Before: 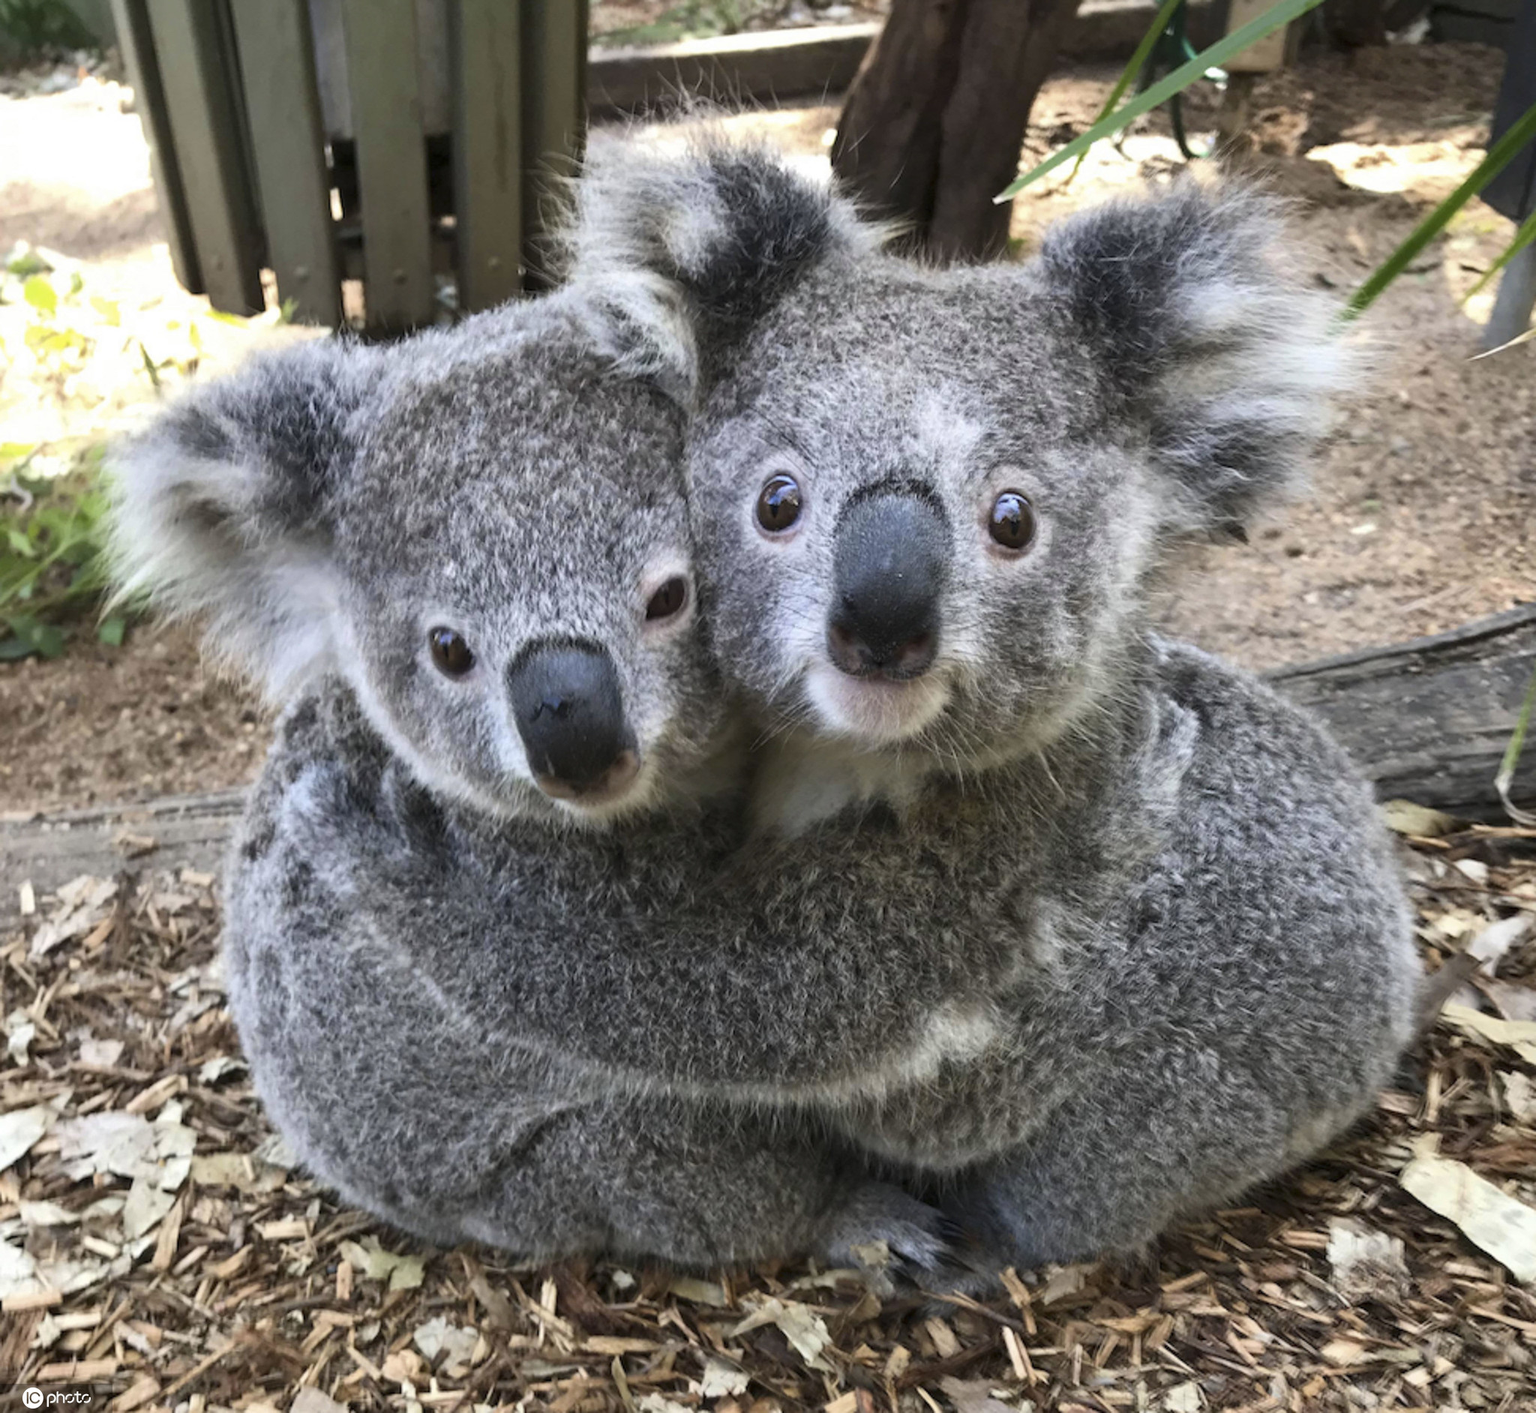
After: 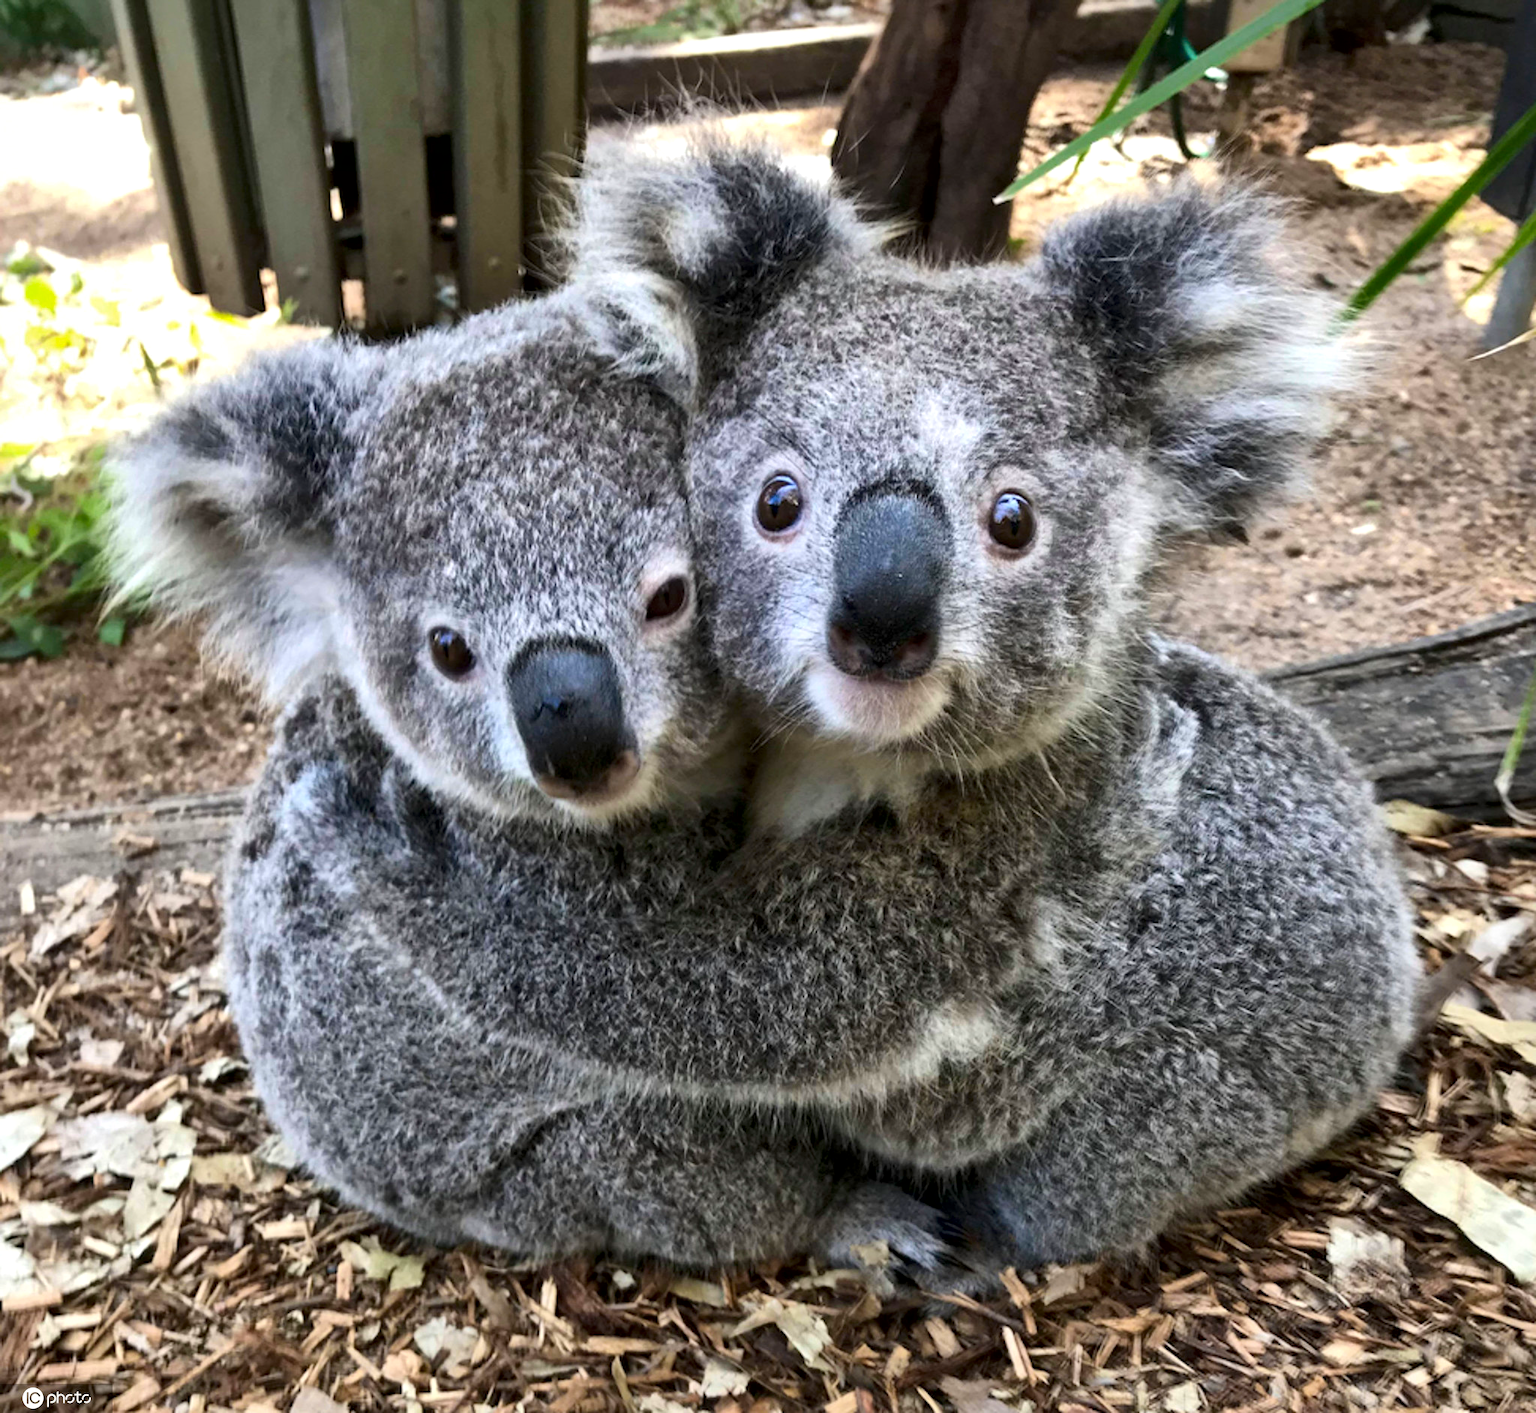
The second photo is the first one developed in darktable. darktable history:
local contrast: mode bilateral grid, contrast 25, coarseness 60, detail 150%, midtone range 0.2
color zones: curves: ch0 [(0, 0.65) (0.096, 0.644) (0.221, 0.539) (0.429, 0.5) (0.571, 0.5) (0.714, 0.5) (0.857, 0.5) (1, 0.65)]; ch1 [(0, 0.5) (0.143, 0.5) (0.257, -0.002) (0.429, 0.04) (0.571, -0.001) (0.714, -0.015) (0.857, 0.024) (1, 0.5)], mix -123.58%
